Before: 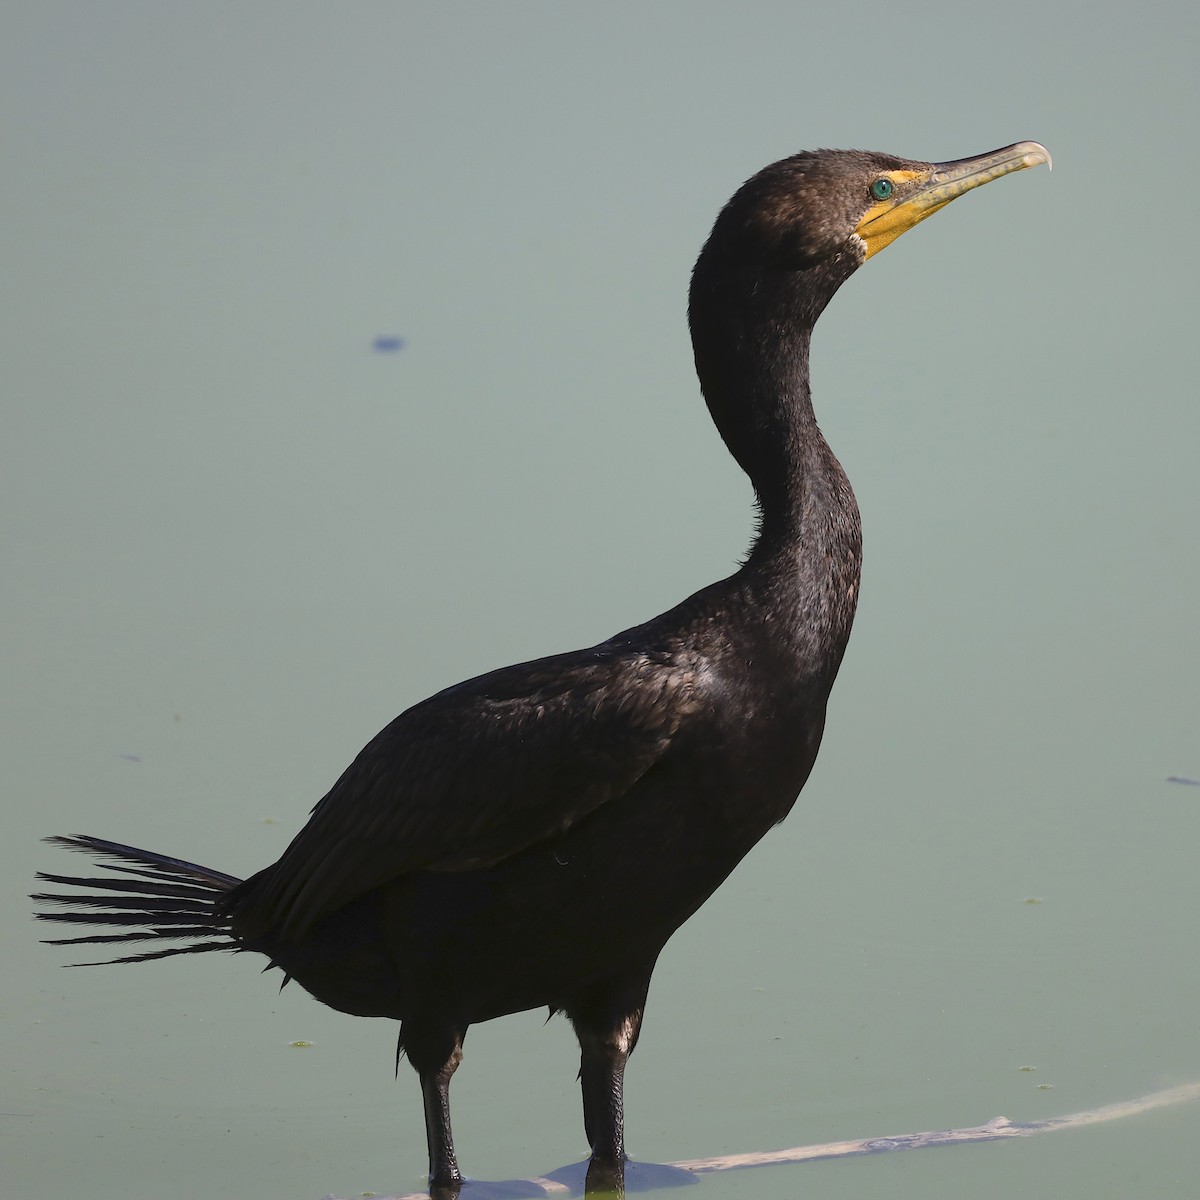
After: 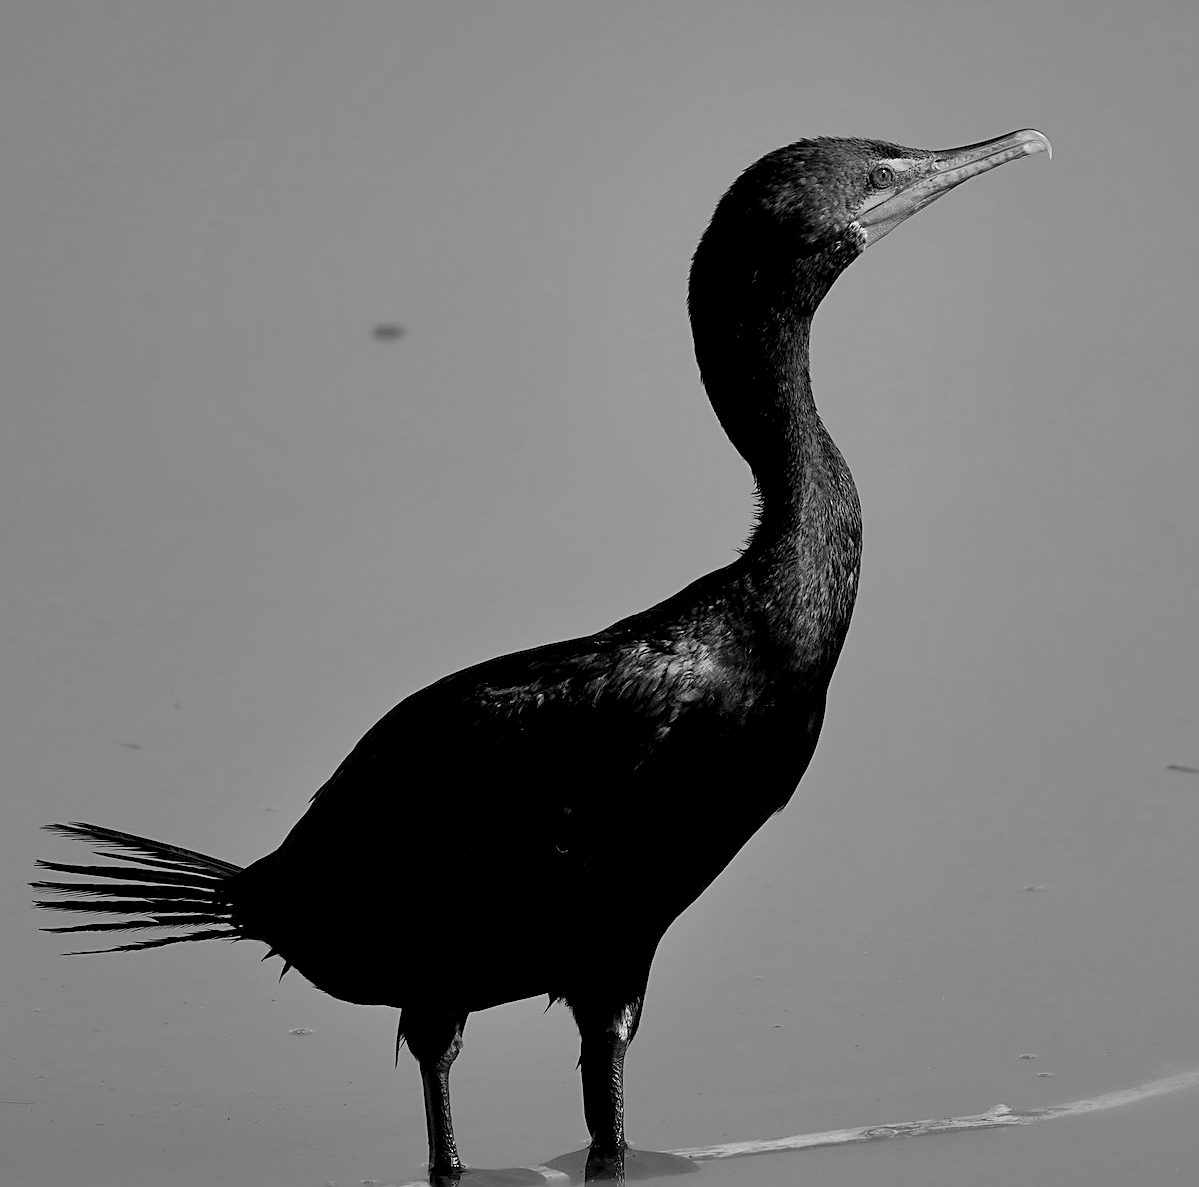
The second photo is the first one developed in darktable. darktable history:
color balance rgb: shadows lift › chroma 3%, shadows lift › hue 280.8°, power › hue 330°, highlights gain › chroma 3%, highlights gain › hue 75.6°, global offset › luminance -1%, perceptual saturation grading › global saturation 20%, perceptual saturation grading › highlights -25%, perceptual saturation grading › shadows 50%, global vibrance 20%
rotate and perspective: crop left 0, crop top 0
sharpen: on, module defaults
crop: top 1.049%, right 0.001%
monochrome: on, module defaults
shadows and highlights: shadows 40, highlights -54, highlights color adjustment 46%, low approximation 0.01, soften with gaussian
exposure: black level correction 0.006, exposure -0.226 EV, compensate highlight preservation false
